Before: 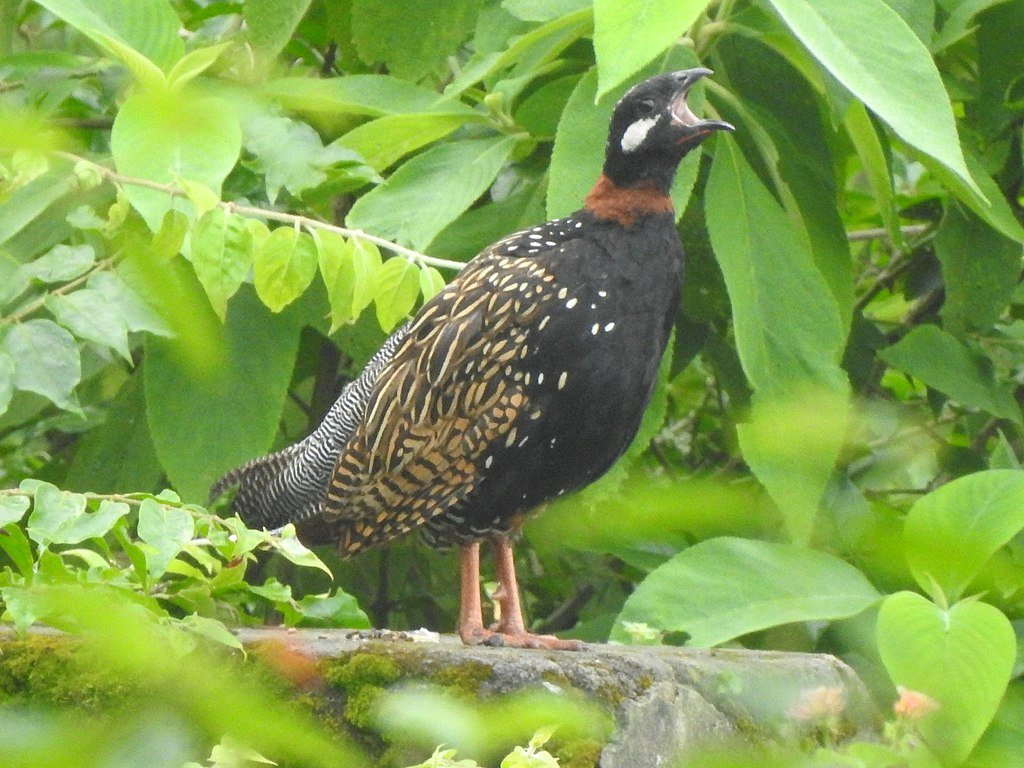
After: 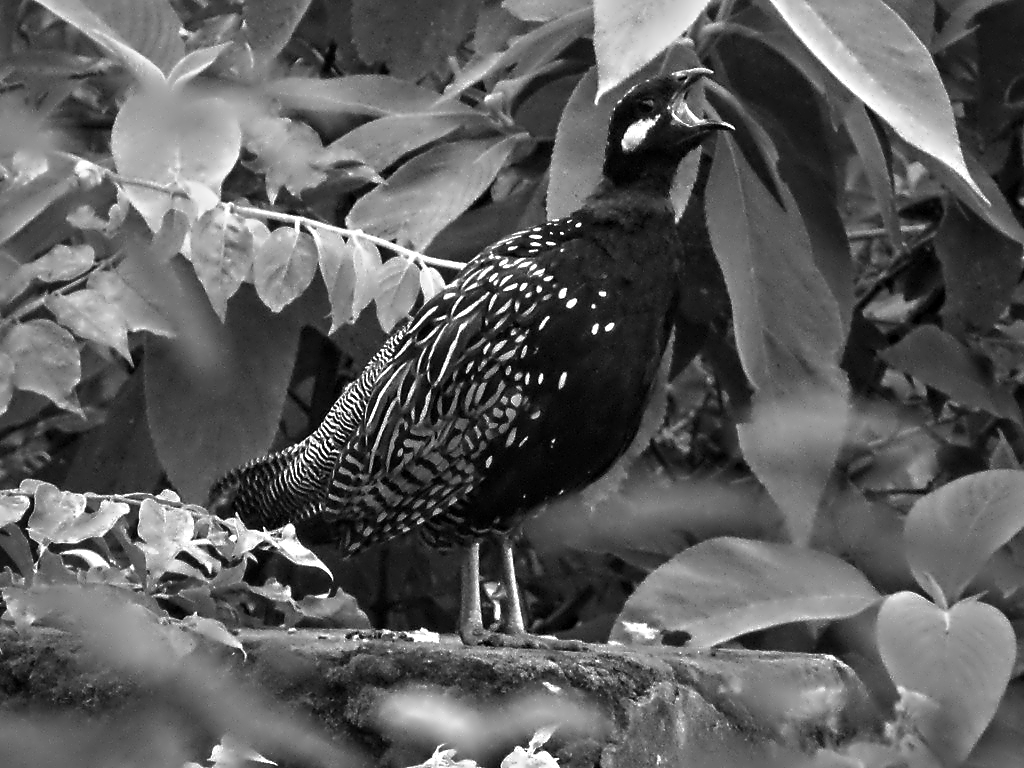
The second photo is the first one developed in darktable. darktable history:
contrast equalizer: octaves 7, y [[0.5, 0.542, 0.583, 0.625, 0.667, 0.708], [0.5 ×6], [0.5 ×6], [0, 0.033, 0.067, 0.1, 0.133, 0.167], [0, 0.05, 0.1, 0.15, 0.2, 0.25]]
base curve: curves: ch0 [(0, 0) (0.841, 0.609) (1, 1)]
local contrast: mode bilateral grid, contrast 20, coarseness 50, detail 120%, midtone range 0.2
rgb levels: preserve colors max RGB
vignetting: fall-off radius 81.94%
contrast brightness saturation: brightness -0.2, saturation 0.08
tone curve: curves: ch0 [(0, 0) (0.058, 0.027) (0.214, 0.183) (0.295, 0.288) (0.48, 0.541) (0.658, 0.703) (0.741, 0.775) (0.844, 0.866) (0.986, 0.957)]; ch1 [(0, 0) (0.172, 0.123) (0.312, 0.296) (0.437, 0.429) (0.471, 0.469) (0.502, 0.5) (0.513, 0.515) (0.572, 0.603) (0.617, 0.653) (0.68, 0.724) (0.889, 0.924) (1, 1)]; ch2 [(0, 0) (0.411, 0.424) (0.489, 0.49) (0.502, 0.5) (0.512, 0.524) (0.549, 0.578) (0.604, 0.628) (0.709, 0.748) (1, 1)], color space Lab, independent channels, preserve colors none
monochrome: on, module defaults
